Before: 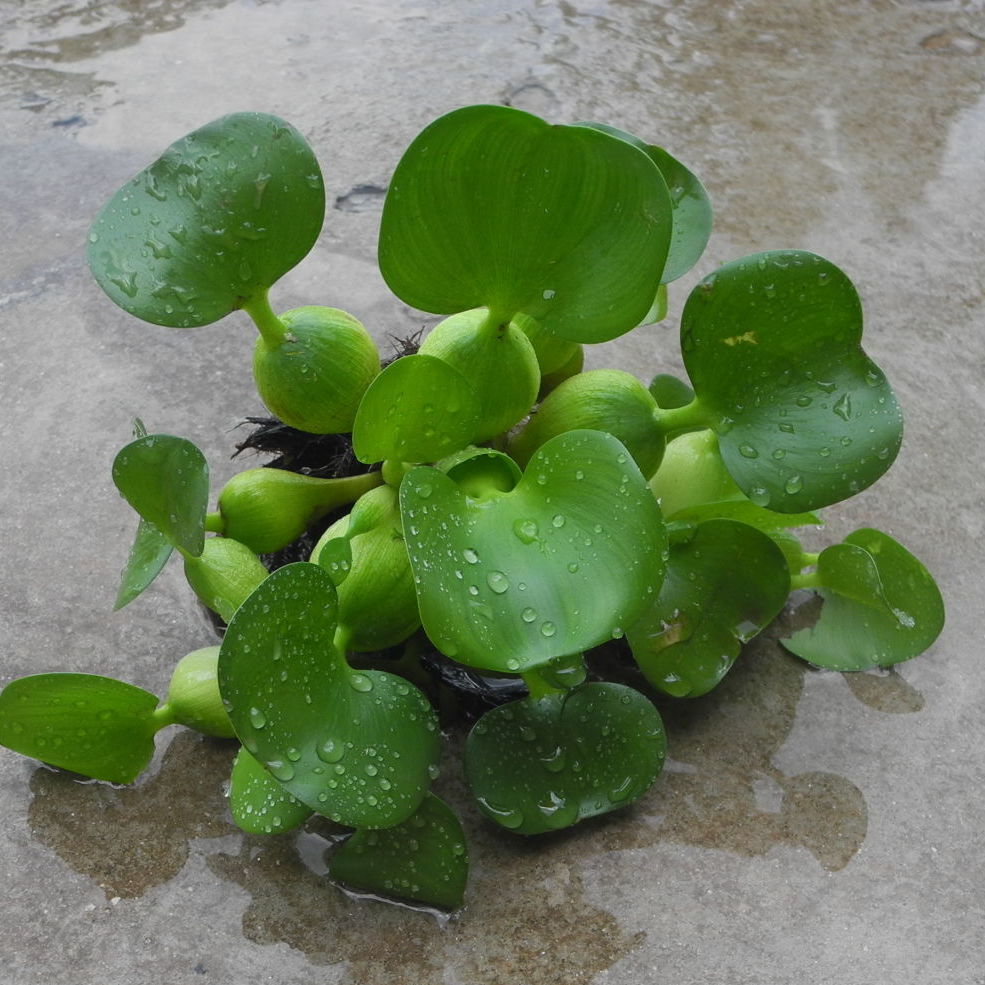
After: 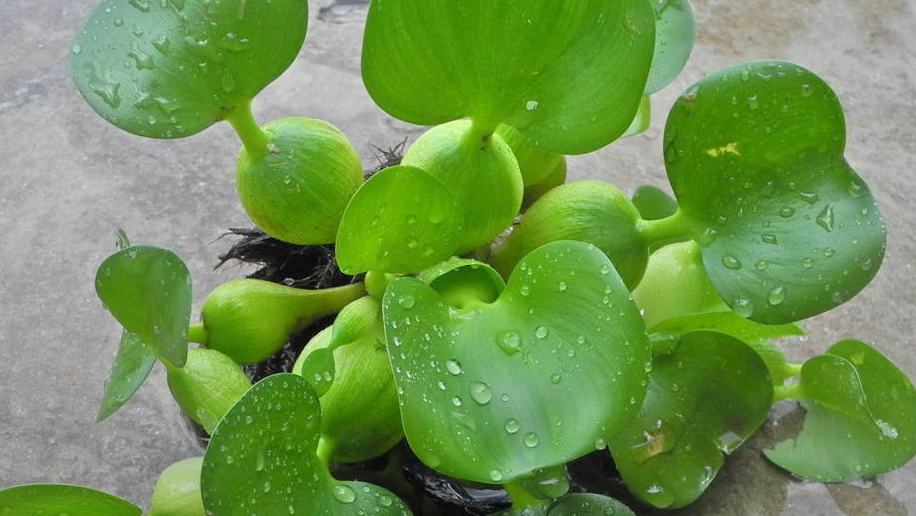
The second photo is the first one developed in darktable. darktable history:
crop: left 1.744%, top 19.225%, right 5.069%, bottom 28.357%
graduated density: rotation -180°, offset 24.95
tone equalizer: -7 EV 0.15 EV, -6 EV 0.6 EV, -5 EV 1.15 EV, -4 EV 1.33 EV, -3 EV 1.15 EV, -2 EV 0.6 EV, -1 EV 0.15 EV, mask exposure compensation -0.5 EV
